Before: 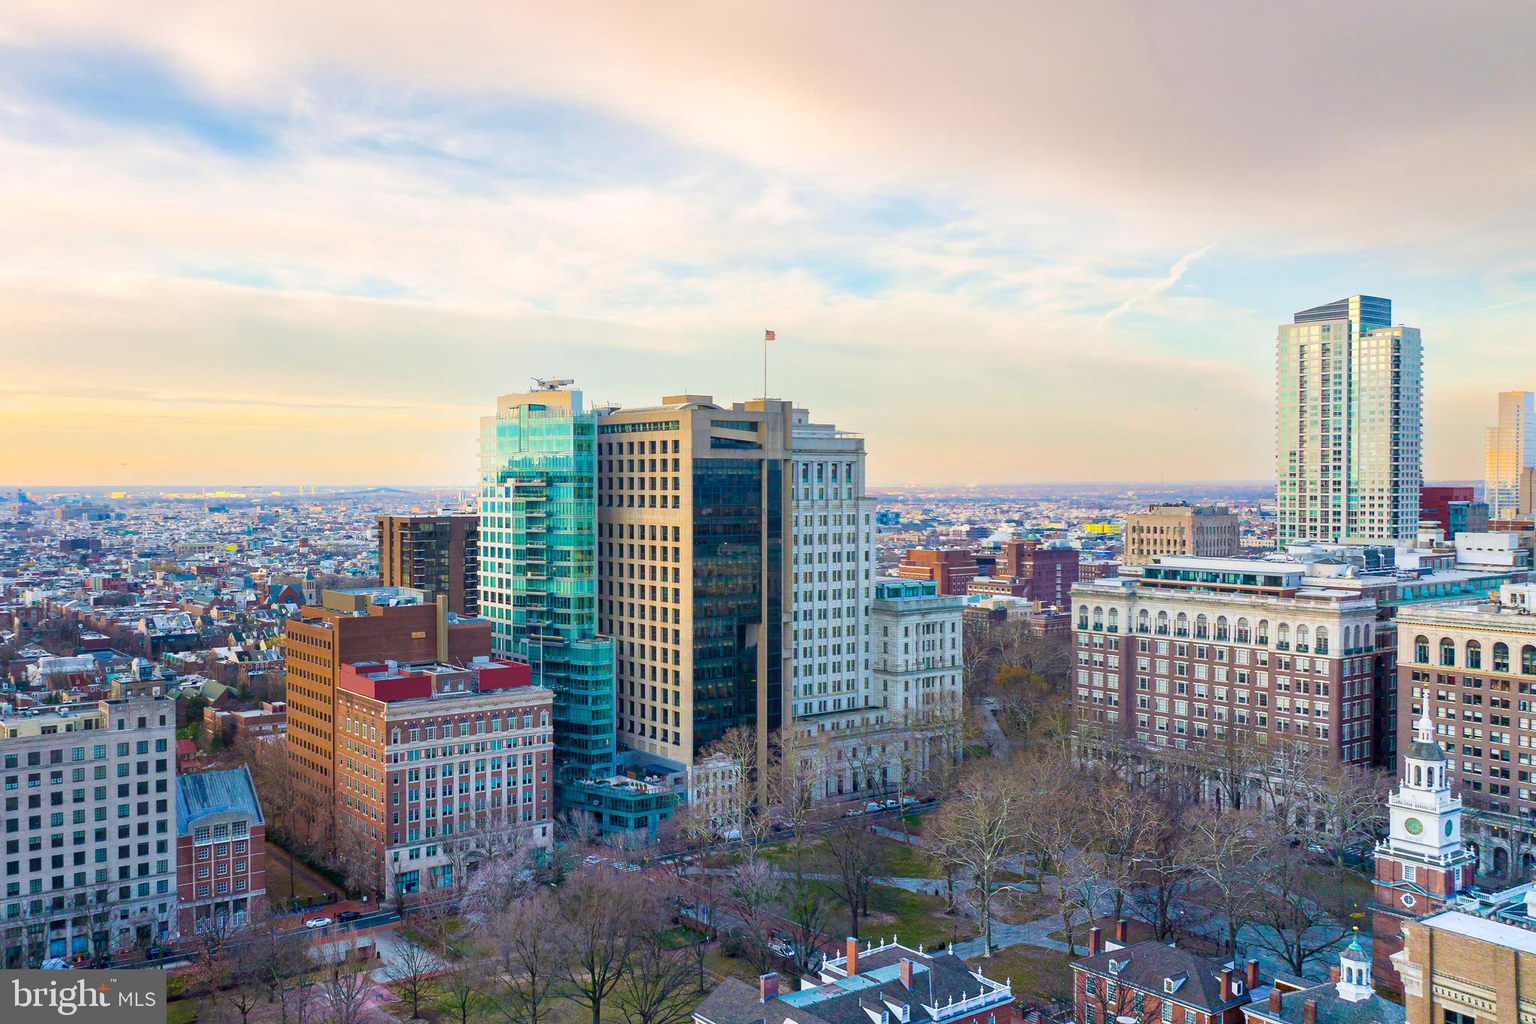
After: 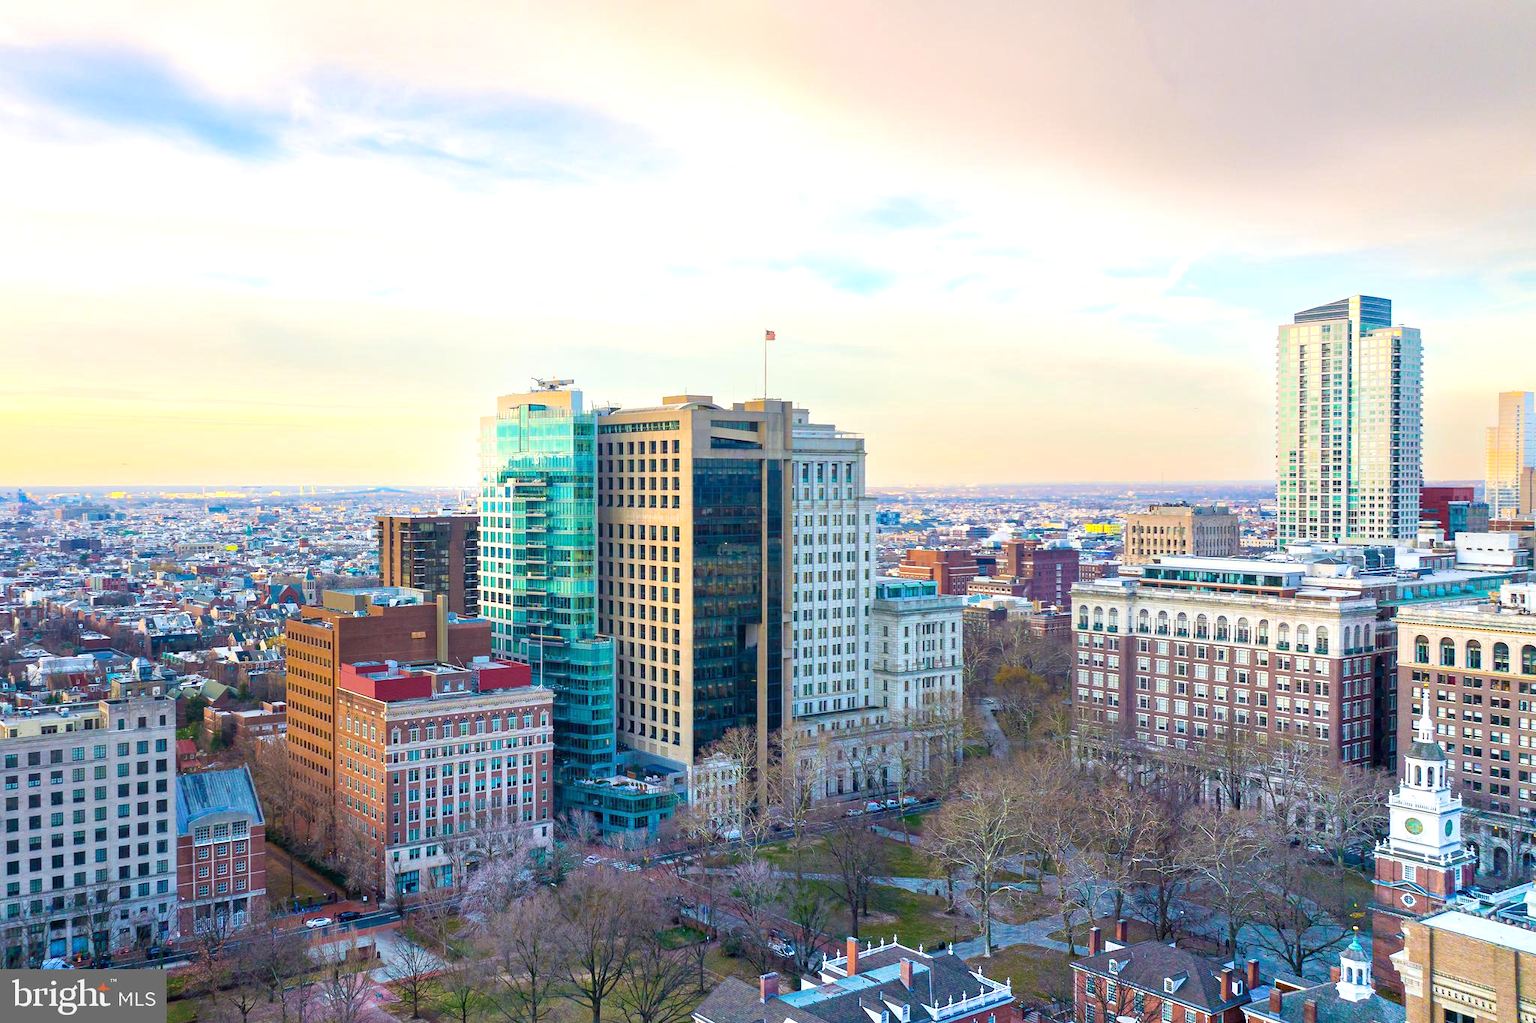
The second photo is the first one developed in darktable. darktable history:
exposure: exposure 0.372 EV, compensate exposure bias true, compensate highlight preservation false
